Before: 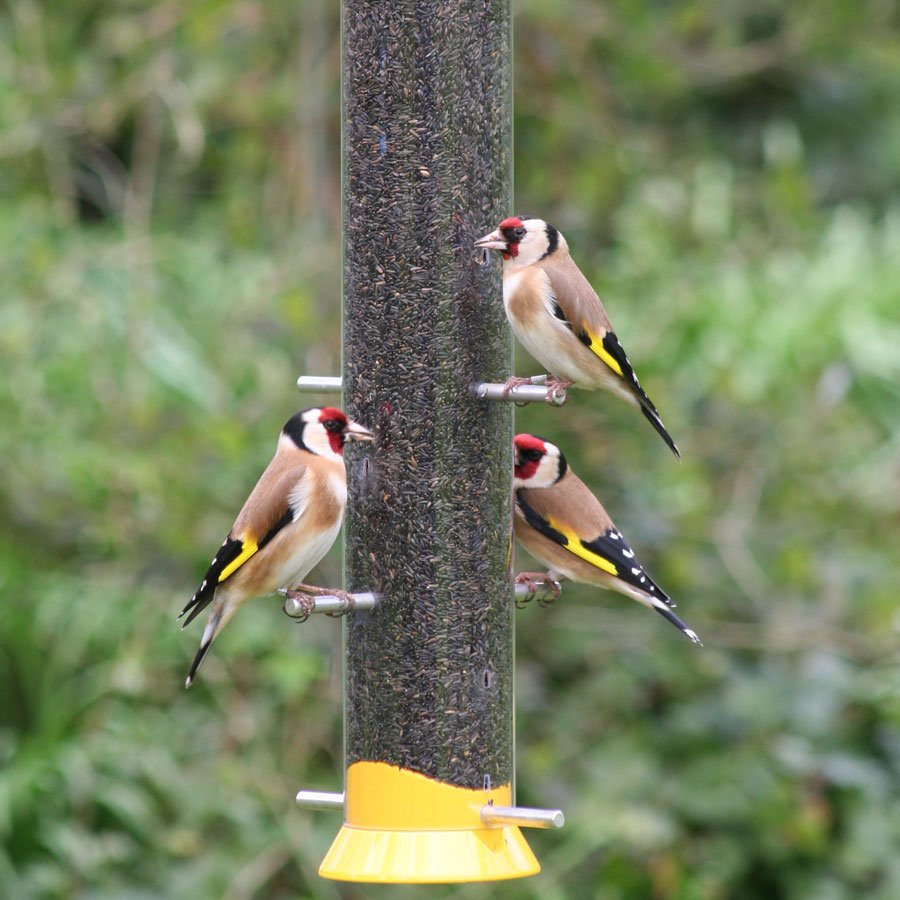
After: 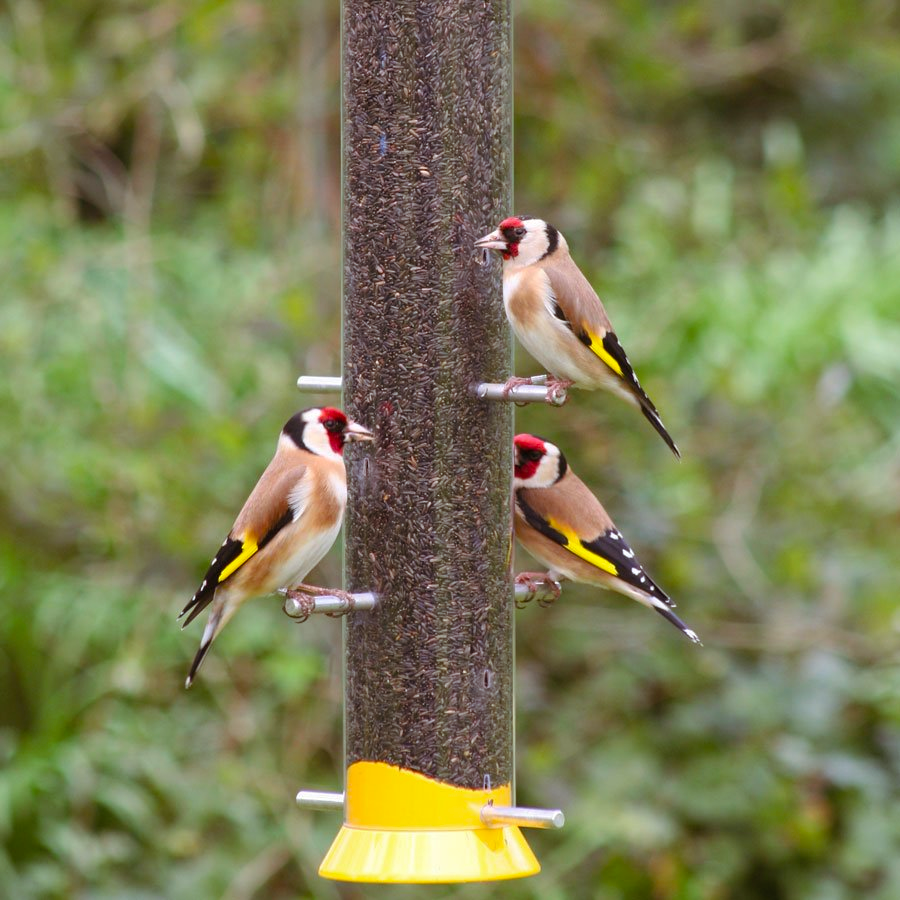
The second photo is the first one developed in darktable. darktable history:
shadows and highlights: shadows 25.82, highlights -24
color balance rgb: shadows lift › chroma 9.686%, shadows lift › hue 42.23°, perceptual saturation grading › global saturation 19.952%
